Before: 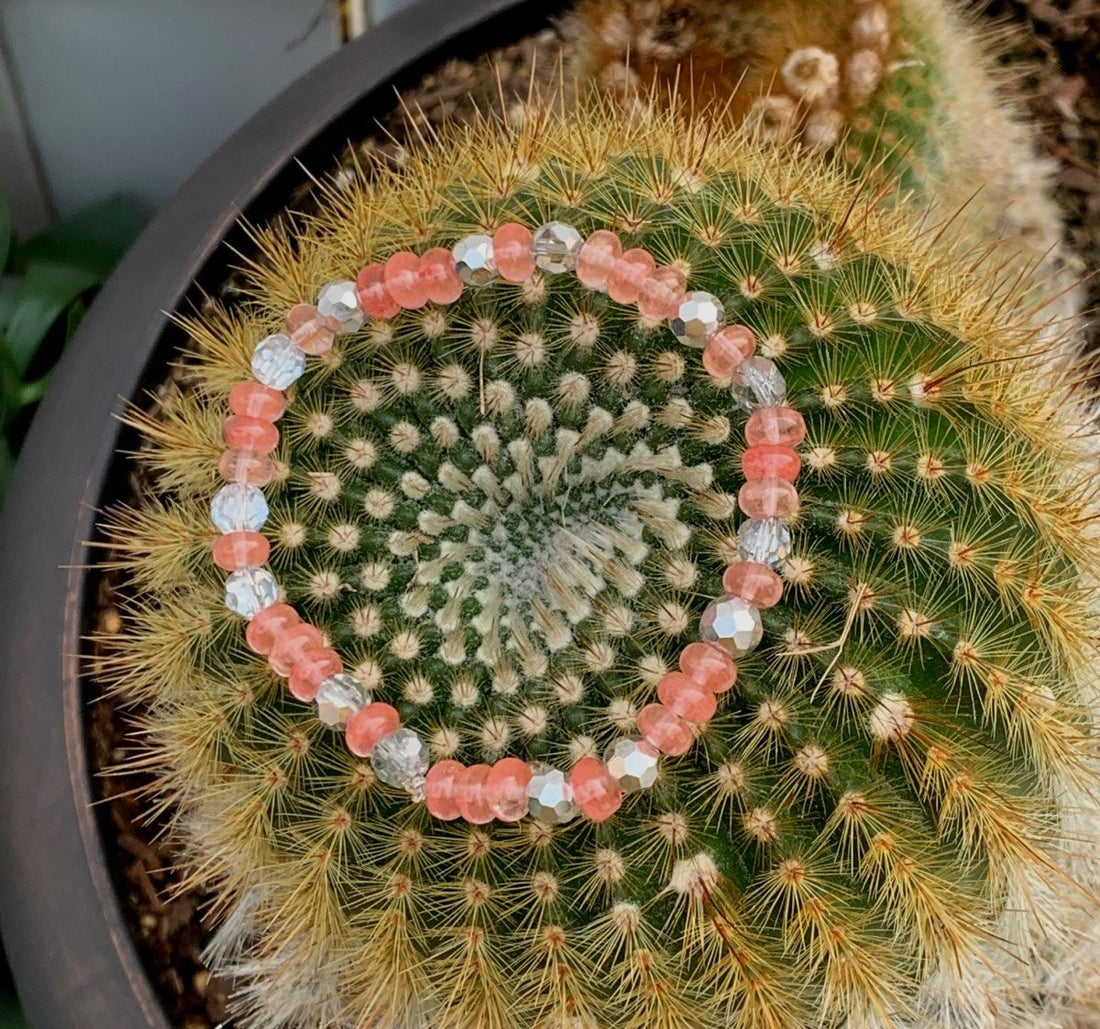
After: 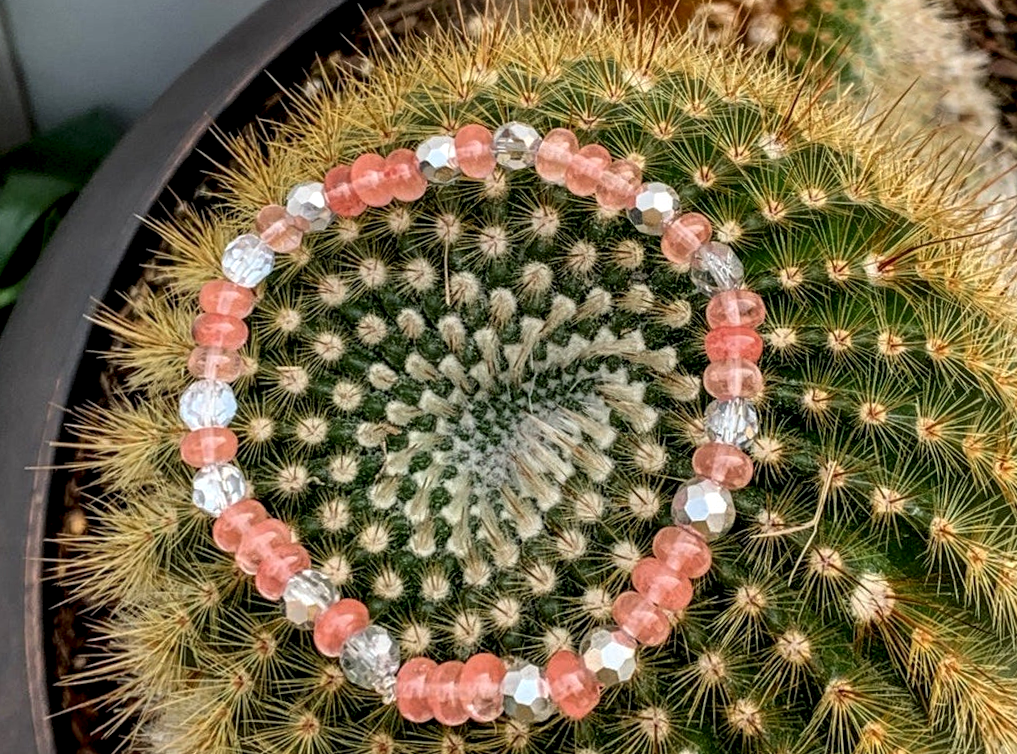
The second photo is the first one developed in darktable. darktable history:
local contrast: detail 160%
rotate and perspective: rotation -1.68°, lens shift (vertical) -0.146, crop left 0.049, crop right 0.912, crop top 0.032, crop bottom 0.96
crop: top 5.667%, bottom 17.637%
